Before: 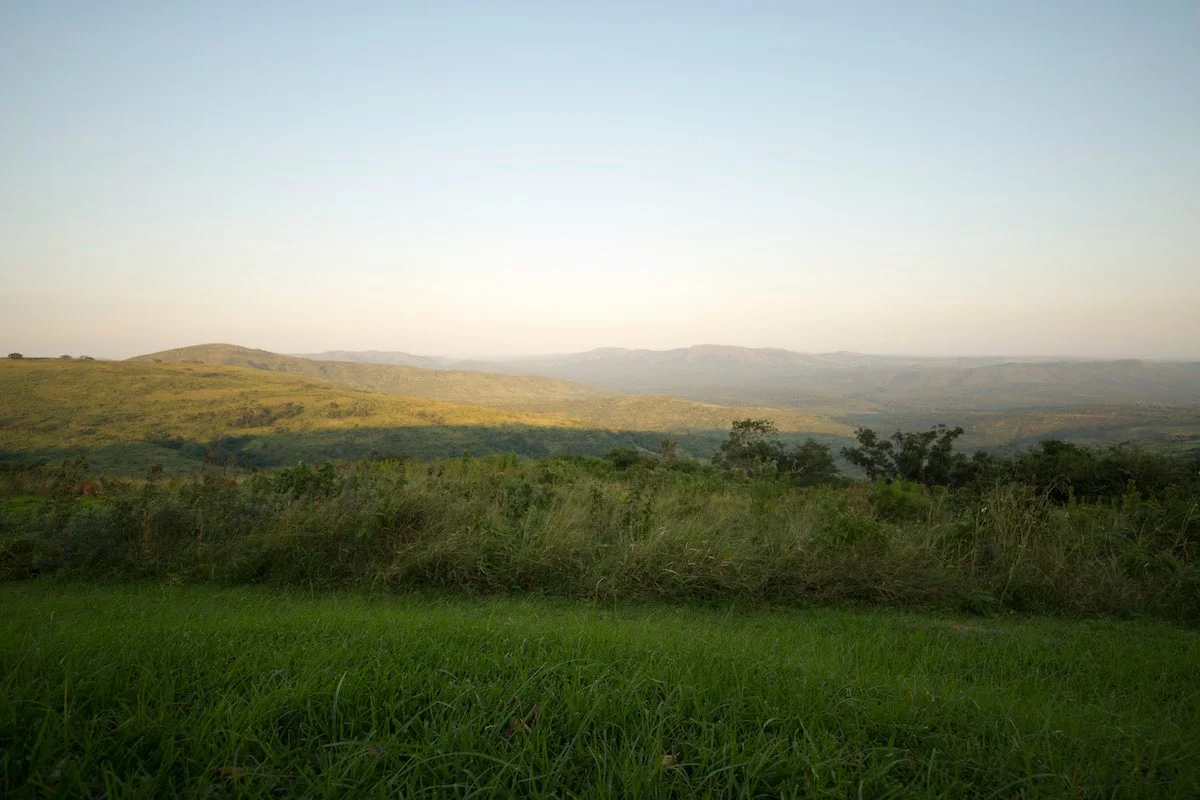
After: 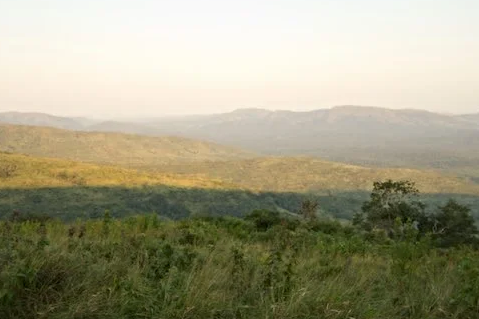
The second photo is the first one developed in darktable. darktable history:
crop: left 30%, top 30%, right 30%, bottom 30%
contrast equalizer: y [[0.5, 0.5, 0.501, 0.63, 0.504, 0.5], [0.5 ×6], [0.5 ×6], [0 ×6], [0 ×6]]
